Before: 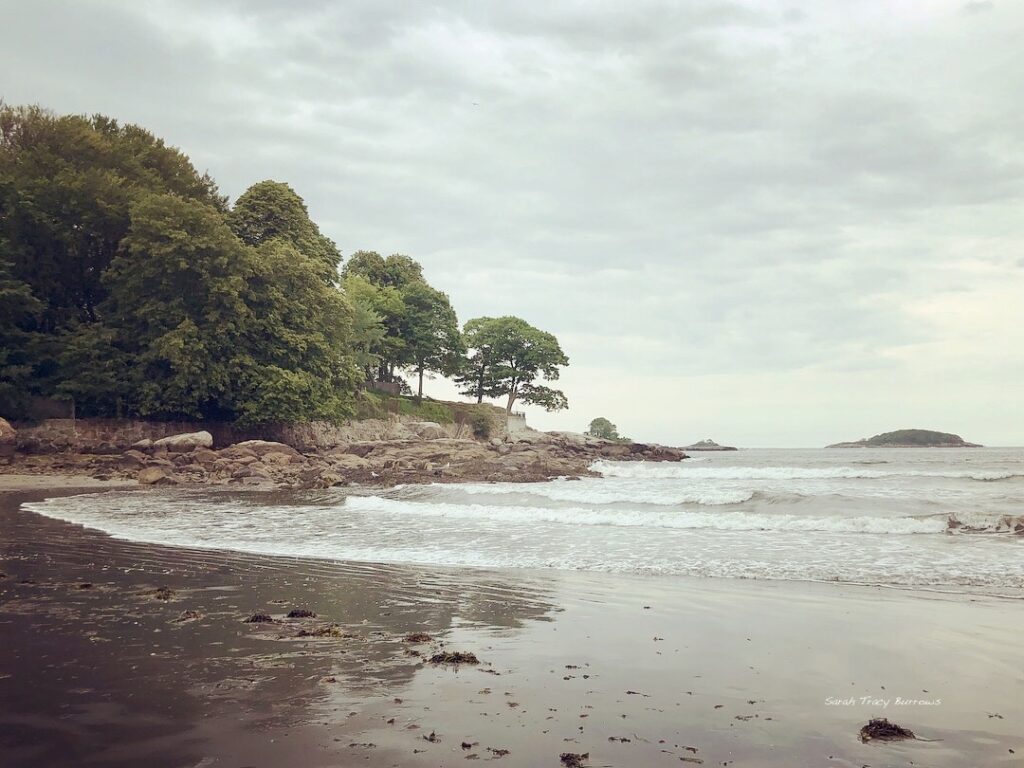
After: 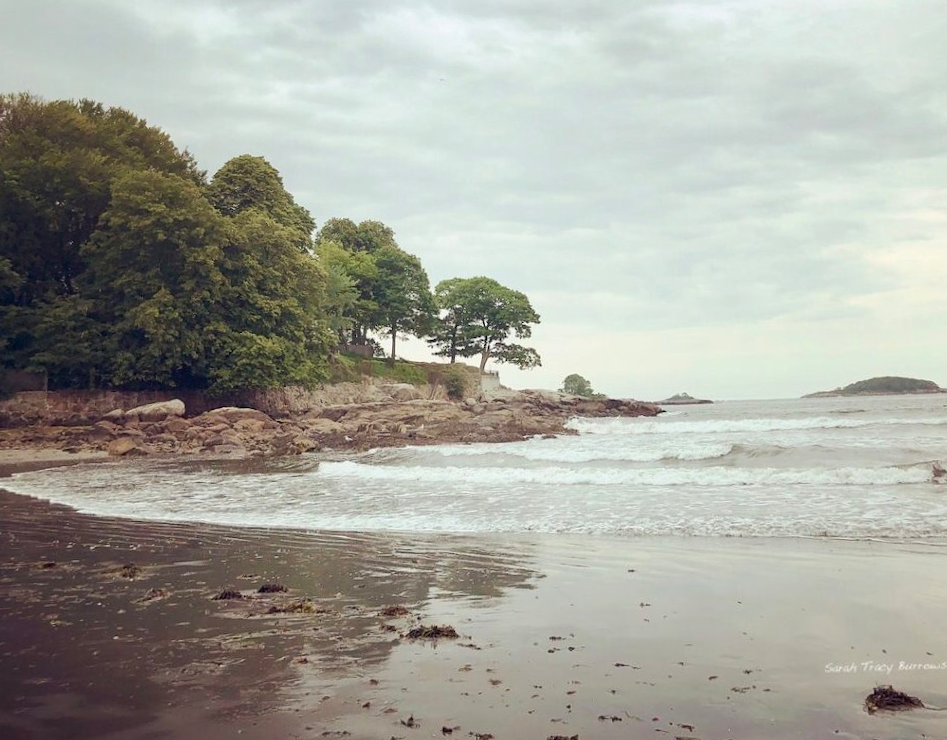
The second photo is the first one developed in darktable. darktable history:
white balance: emerald 1
rotate and perspective: rotation -1.68°, lens shift (vertical) -0.146, crop left 0.049, crop right 0.912, crop top 0.032, crop bottom 0.96
